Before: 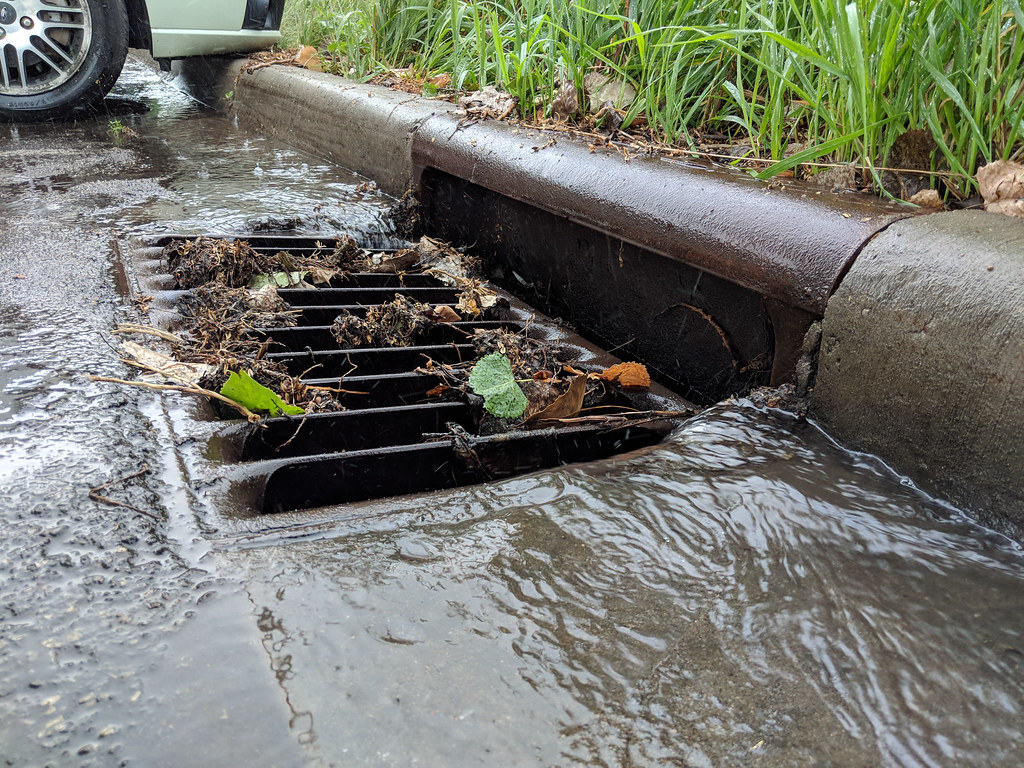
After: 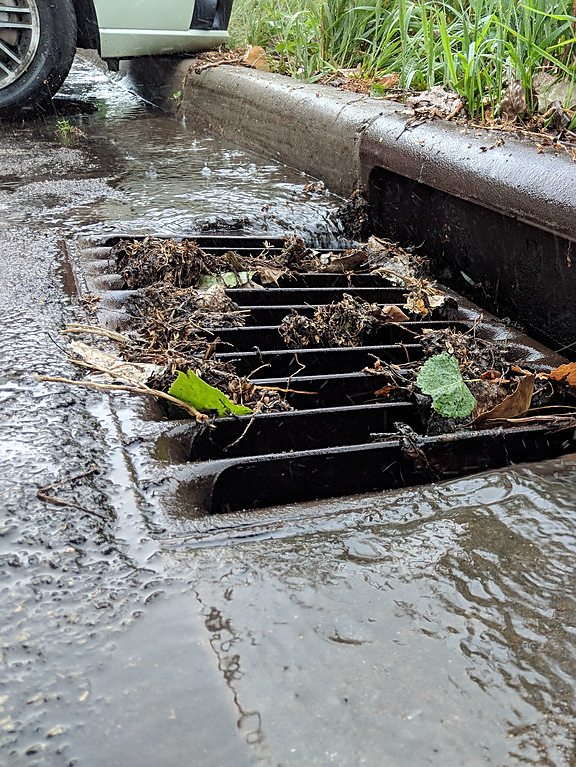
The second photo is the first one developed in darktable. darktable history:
white balance: red 1, blue 1
crop: left 5.114%, right 38.589%
sharpen: radius 1.864, amount 0.398, threshold 1.271
